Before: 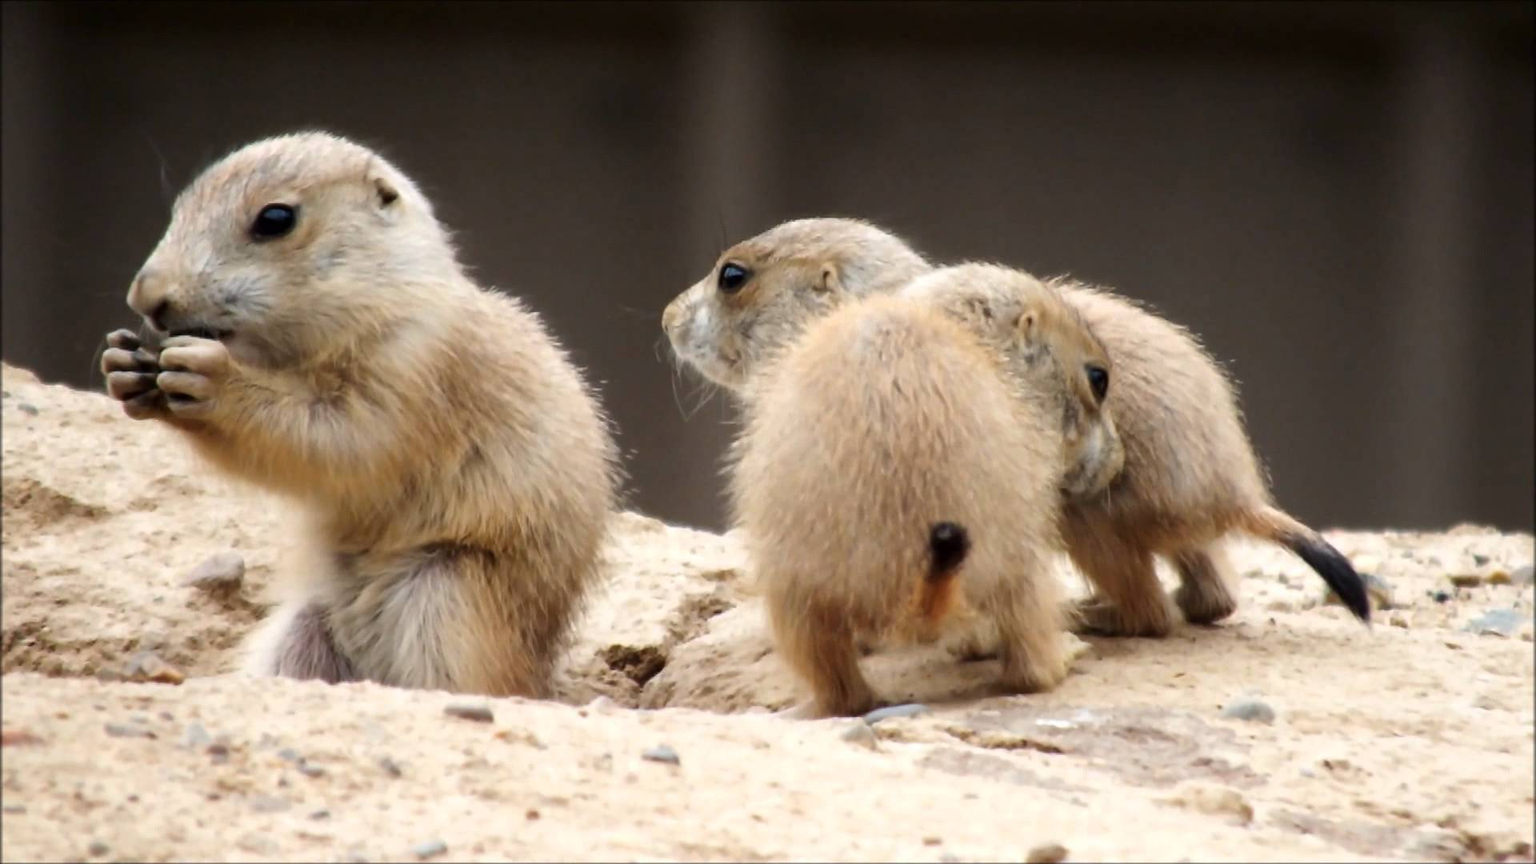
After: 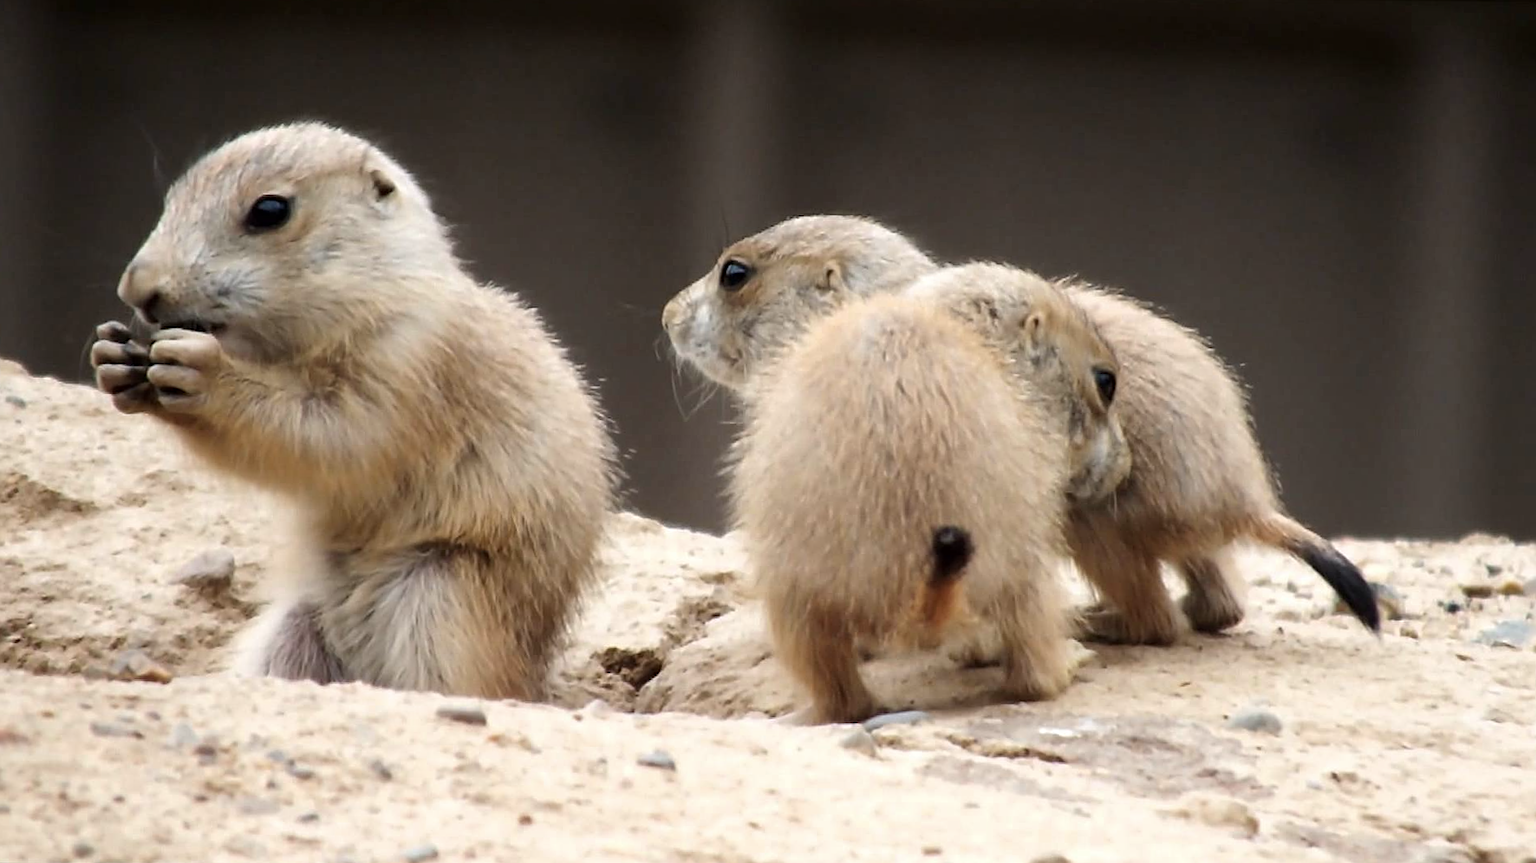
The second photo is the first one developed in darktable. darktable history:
crop and rotate: angle -0.58°
color correction: highlights b* -0.038, saturation 0.858
sharpen: on, module defaults
